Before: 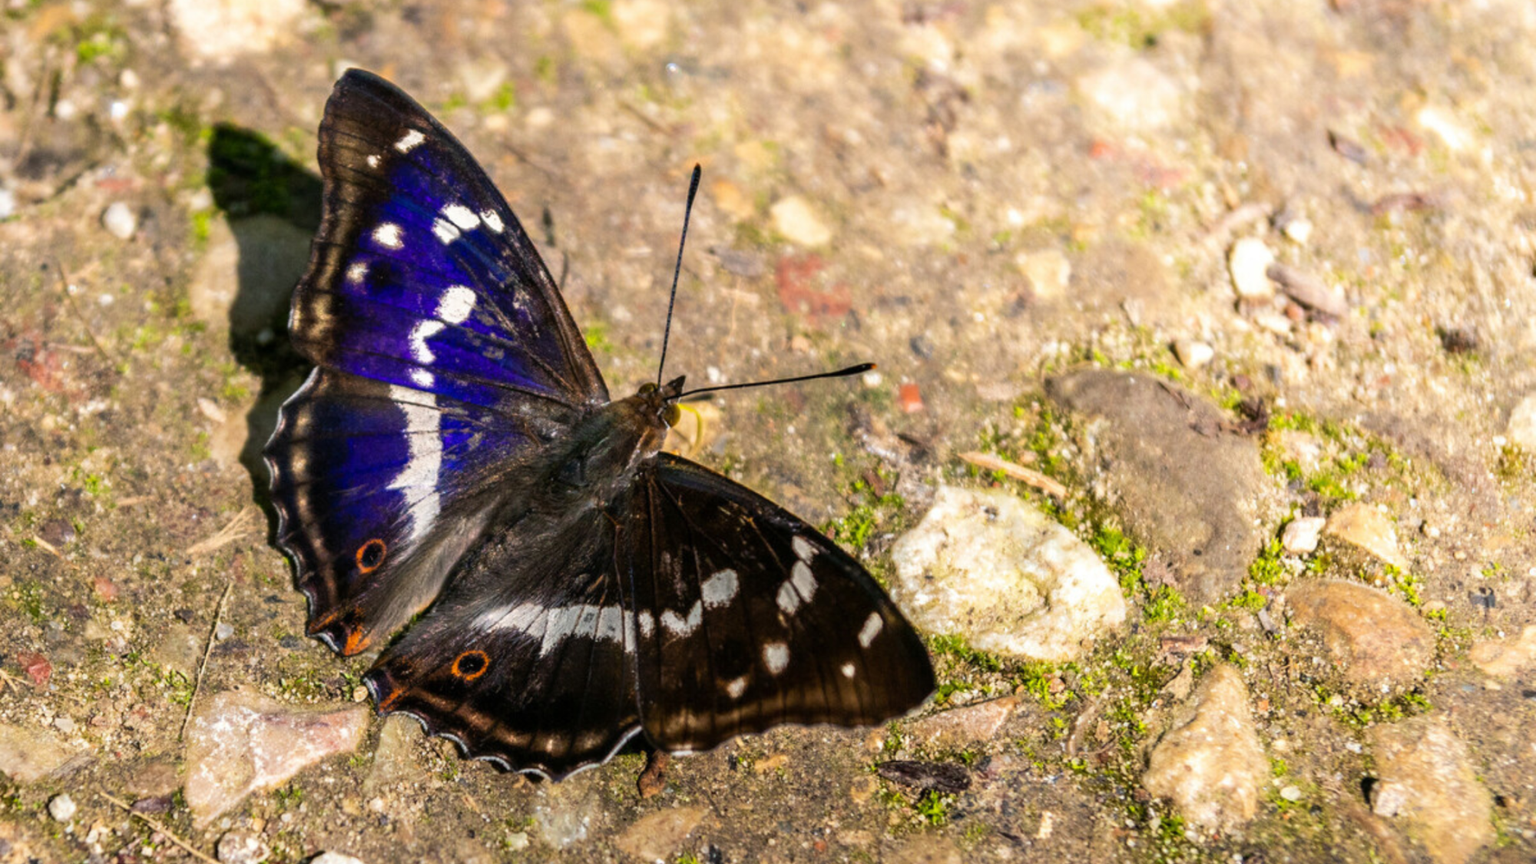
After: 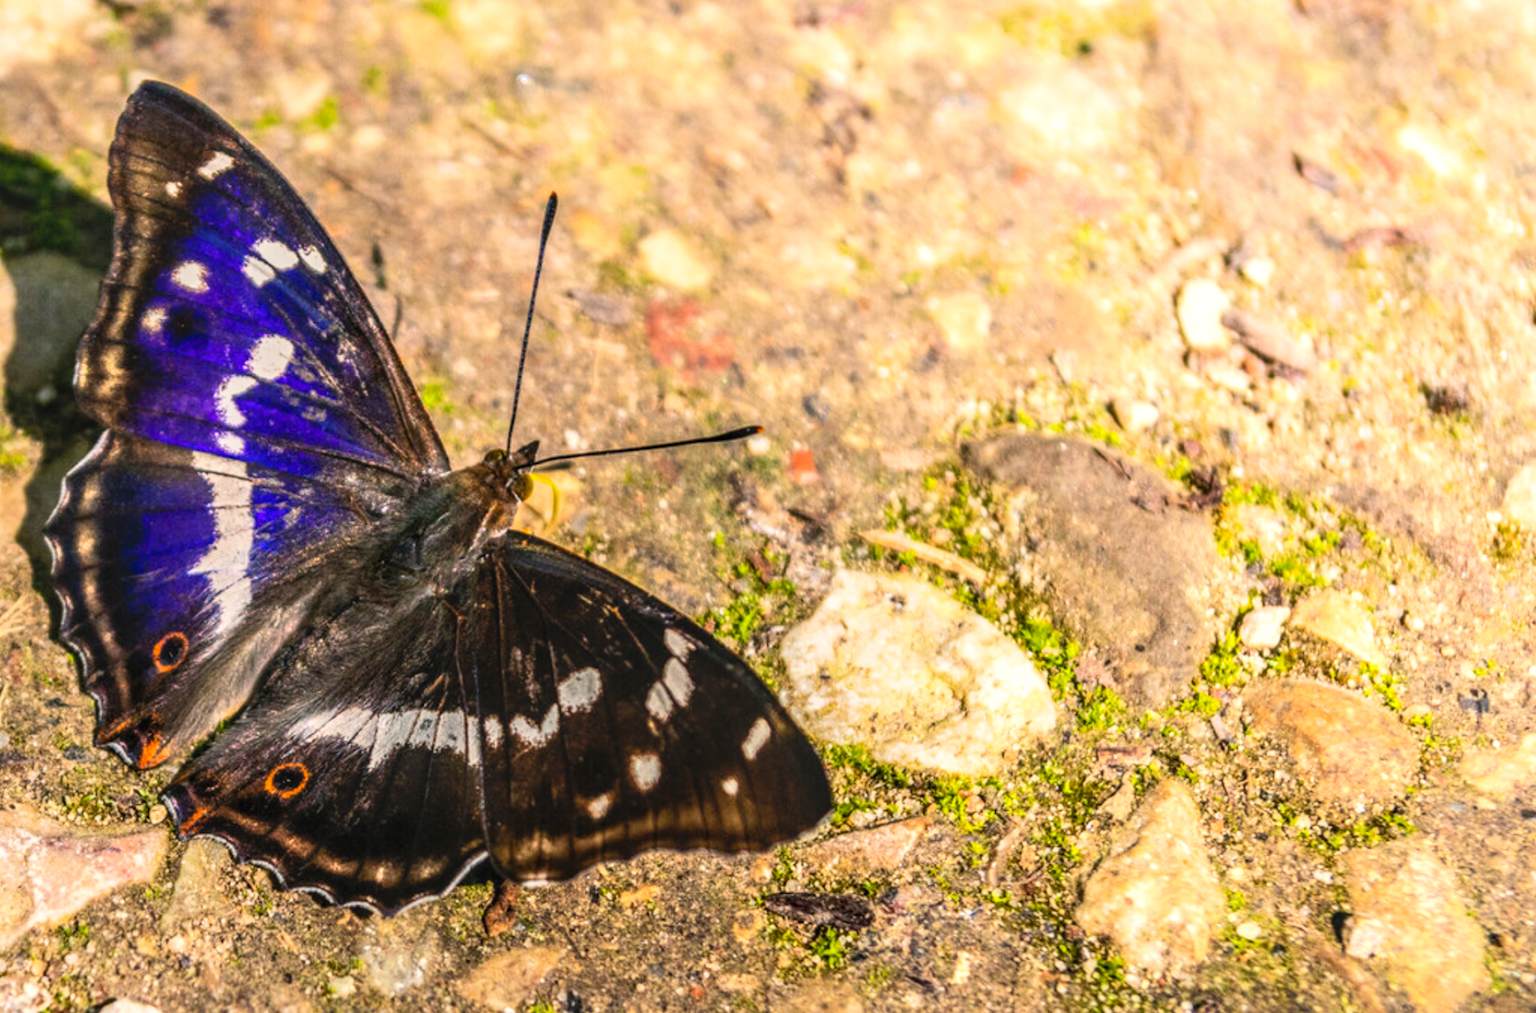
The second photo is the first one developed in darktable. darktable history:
contrast brightness saturation: contrast 0.198, brightness 0.156, saturation 0.219
color correction: highlights a* 3.74, highlights b* 5.09
crop and rotate: left 14.744%
local contrast: highlights 4%, shadows 3%, detail 133%
